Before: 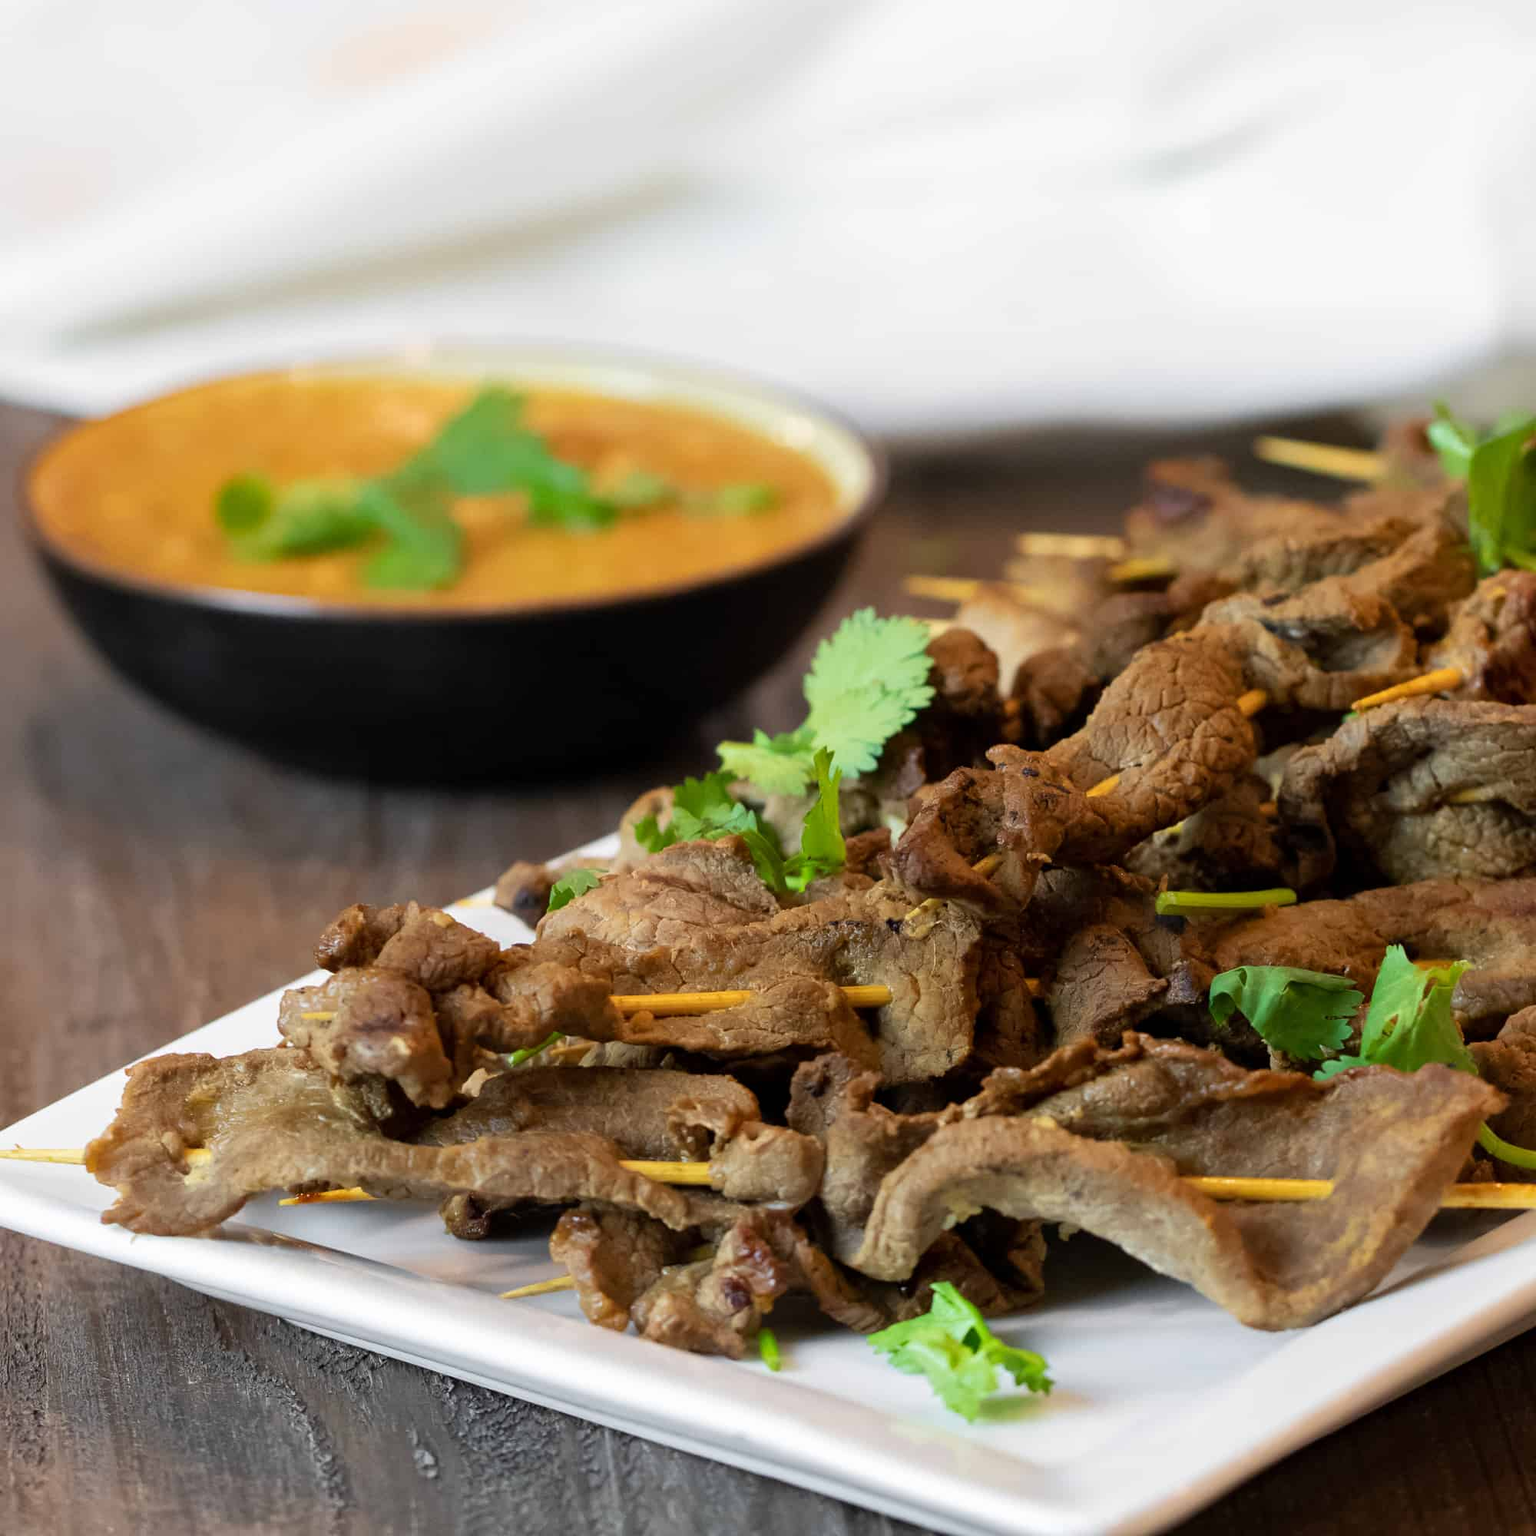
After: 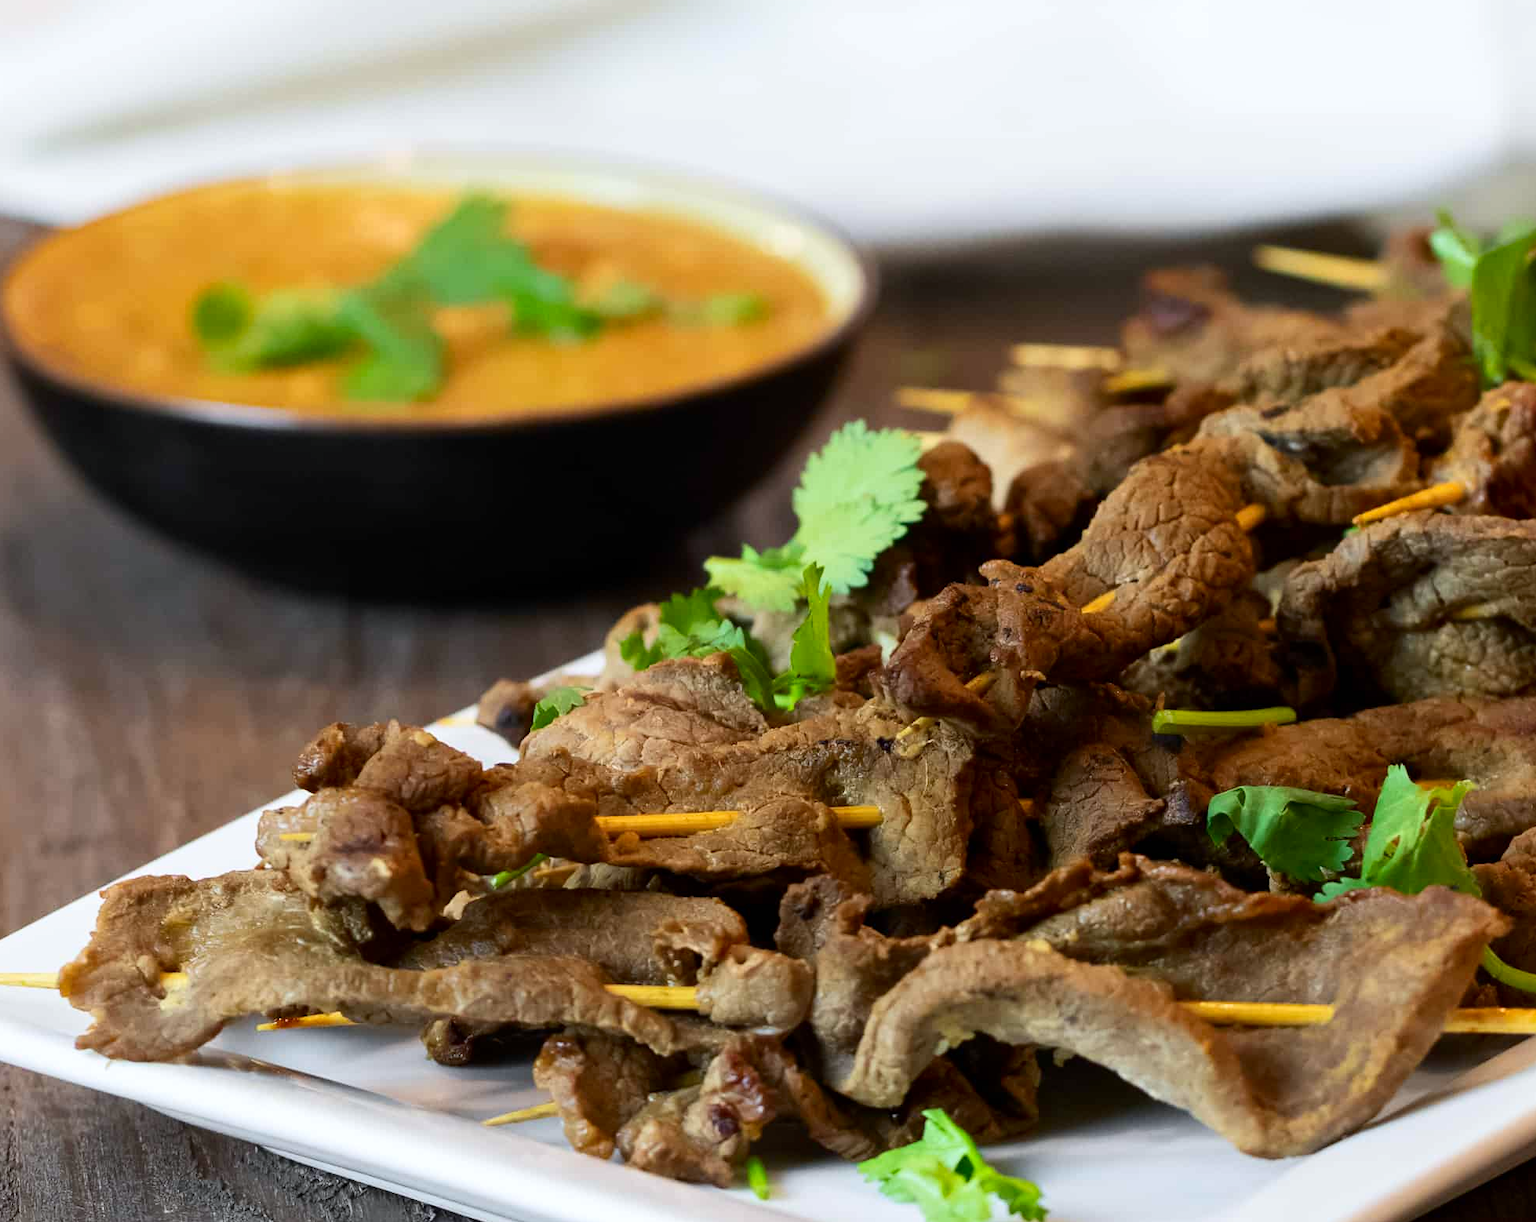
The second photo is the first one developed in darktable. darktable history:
contrast brightness saturation: contrast 0.15, brightness -0.01, saturation 0.1
crop and rotate: left 1.814%, top 12.818%, right 0.25%, bottom 9.225%
white balance: red 0.982, blue 1.018
